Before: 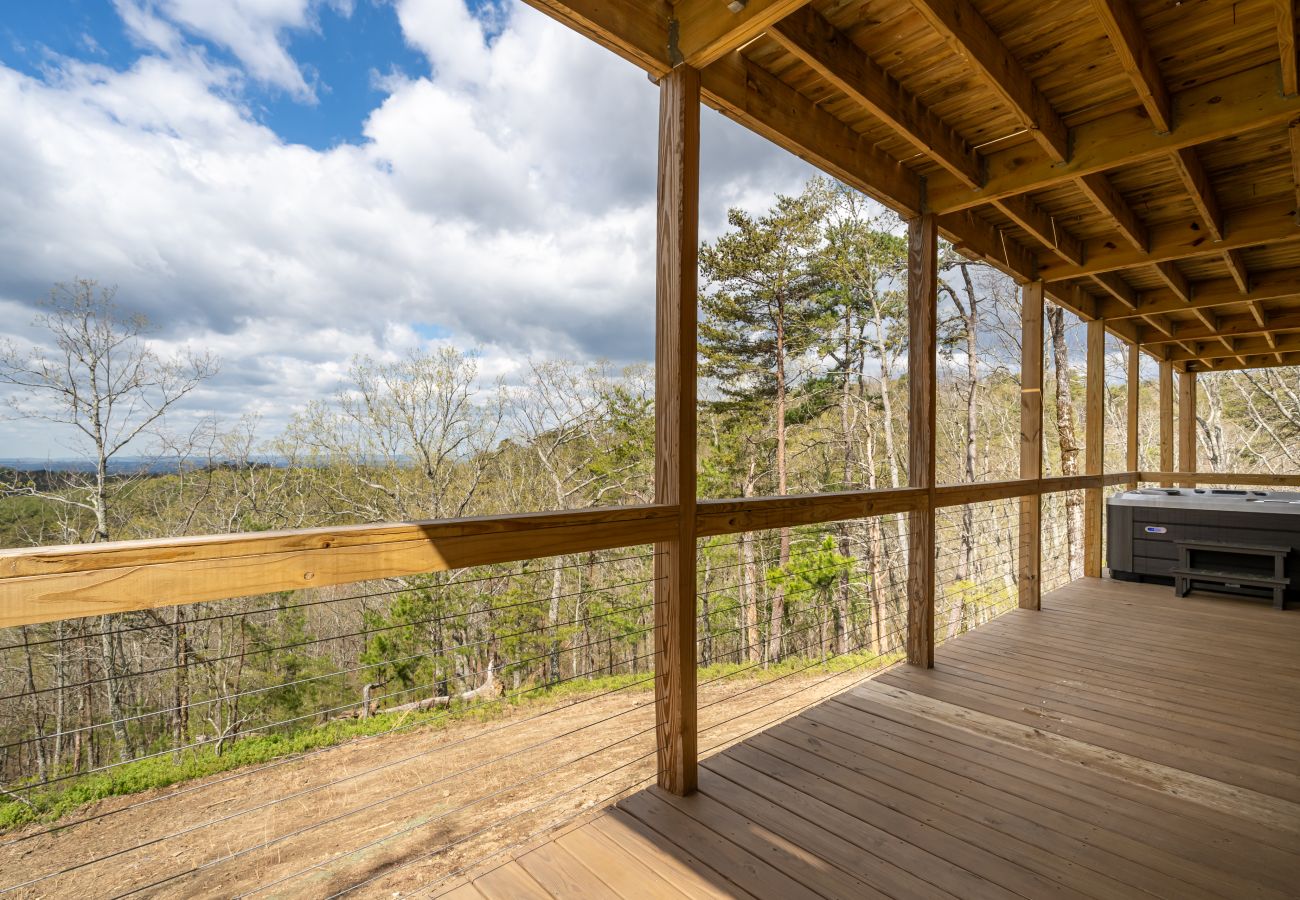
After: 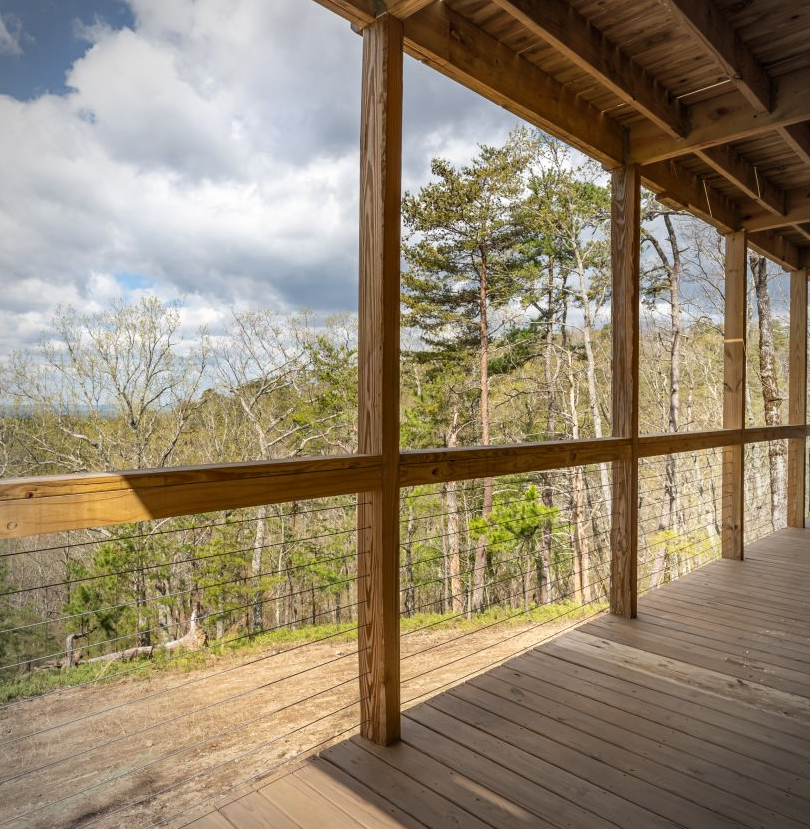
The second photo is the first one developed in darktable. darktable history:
crop and rotate: left 22.918%, top 5.629%, right 14.711%, bottom 2.247%
vignetting: automatic ratio true
